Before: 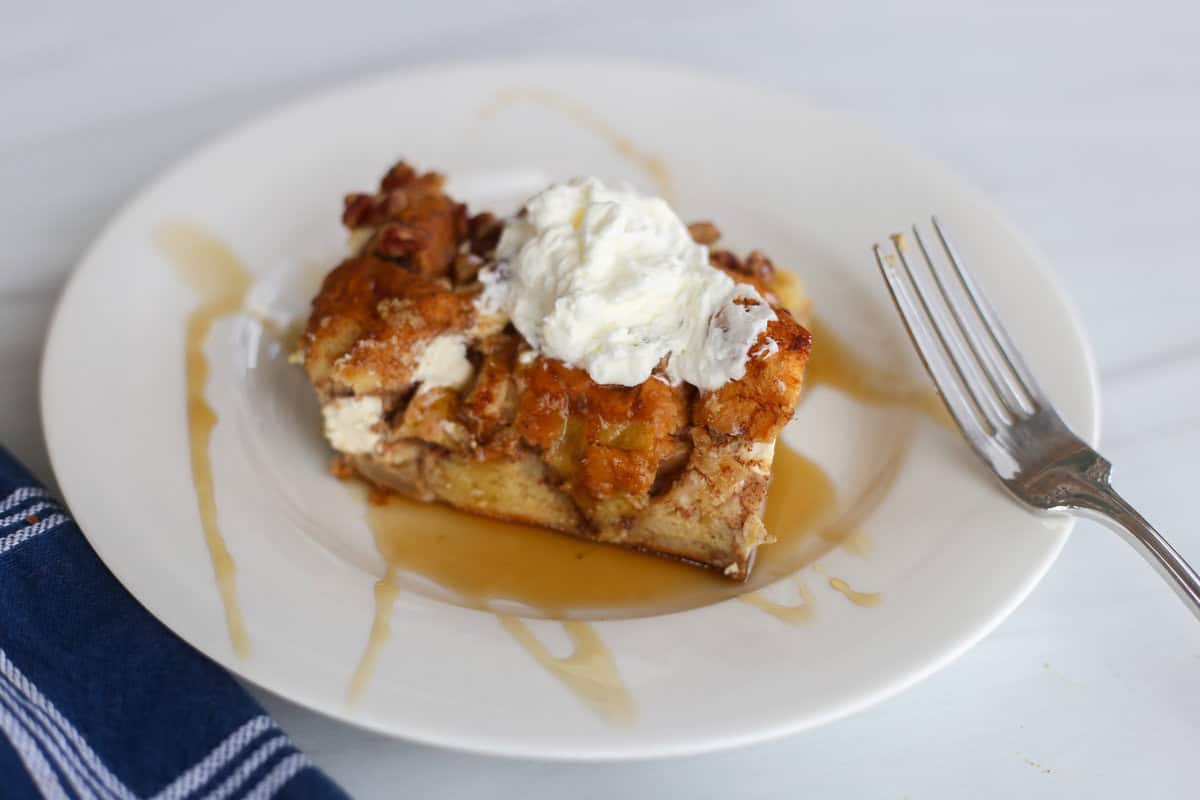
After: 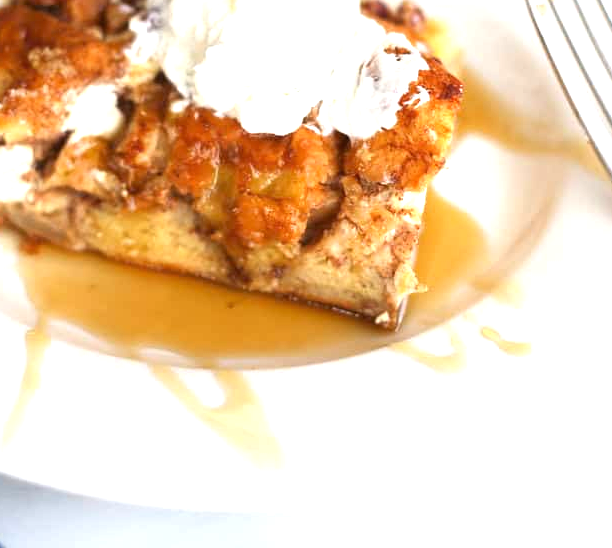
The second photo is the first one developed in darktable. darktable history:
crop and rotate: left 29.092%, top 31.442%, right 19.861%
exposure: black level correction 0, exposure 1.2 EV, compensate exposure bias true, compensate highlight preservation false
